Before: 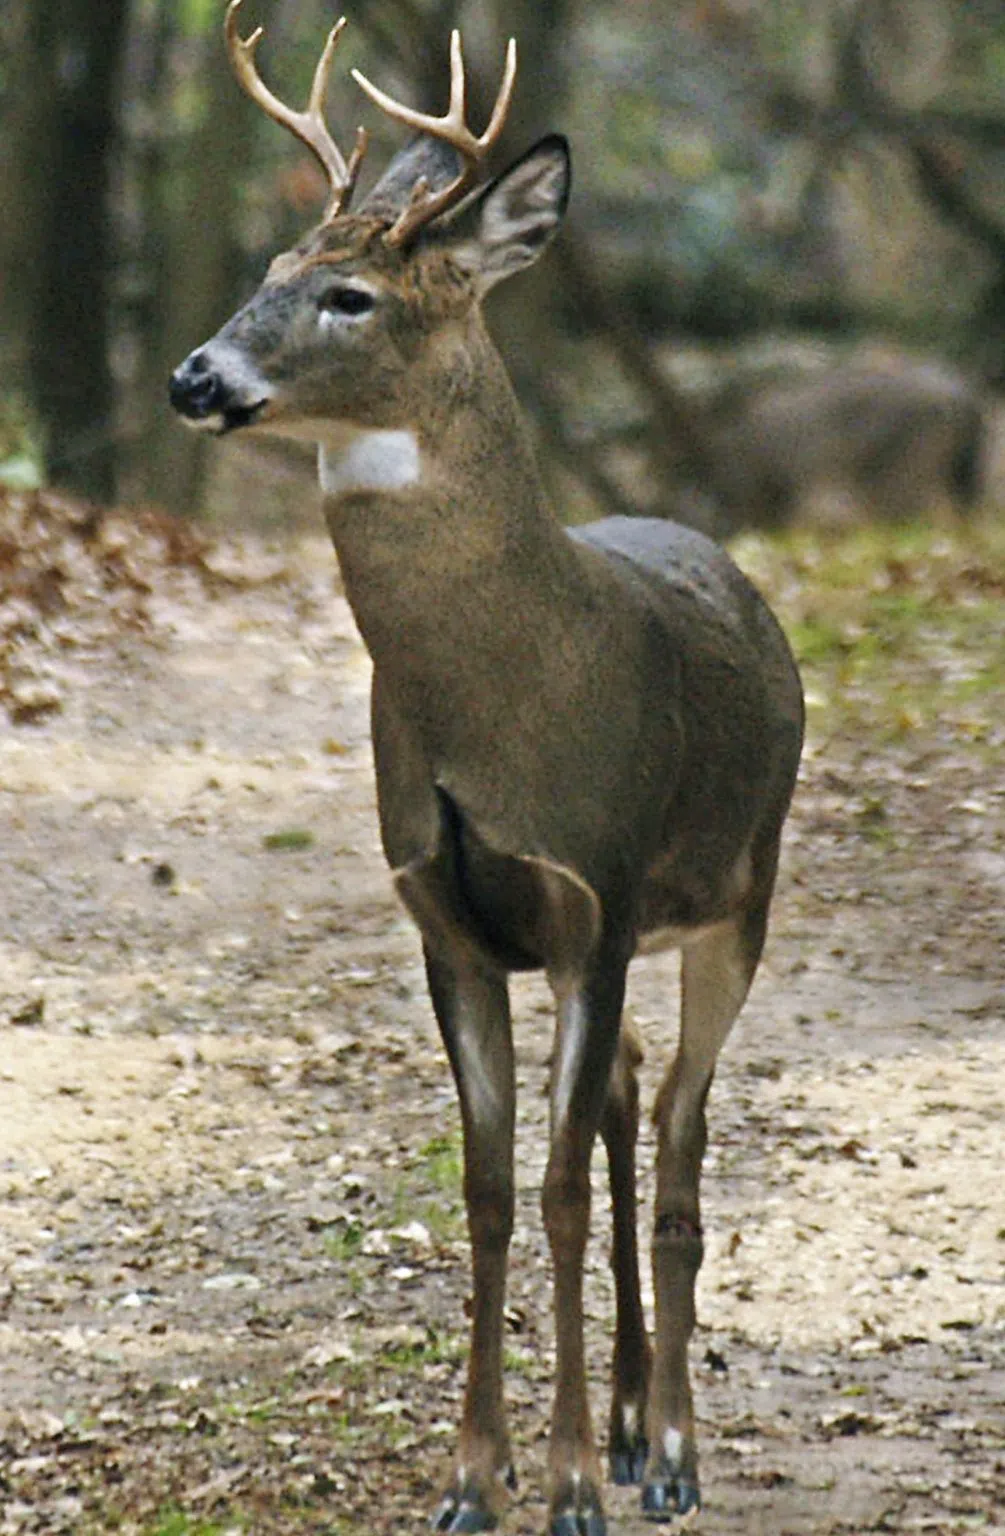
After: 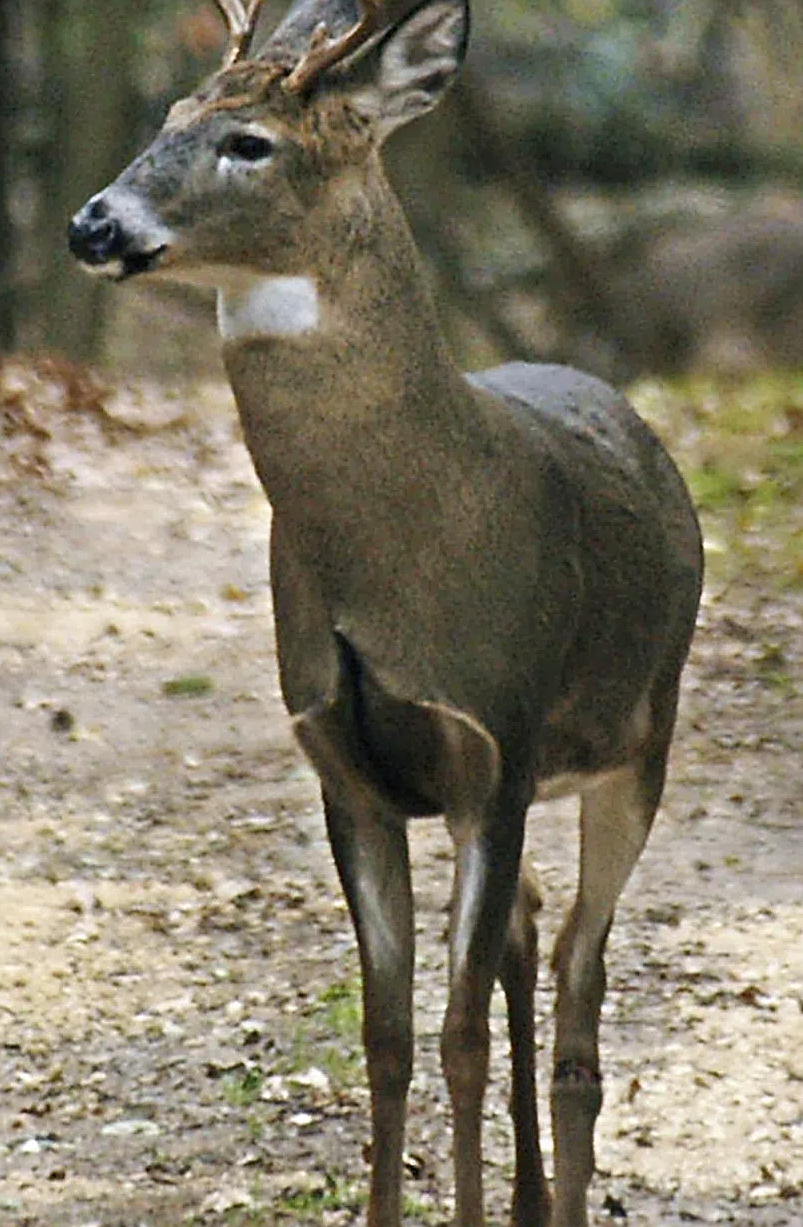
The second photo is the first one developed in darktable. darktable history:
sharpen: on, module defaults
crop and rotate: left 10.071%, top 10.071%, right 10.02%, bottom 10.02%
